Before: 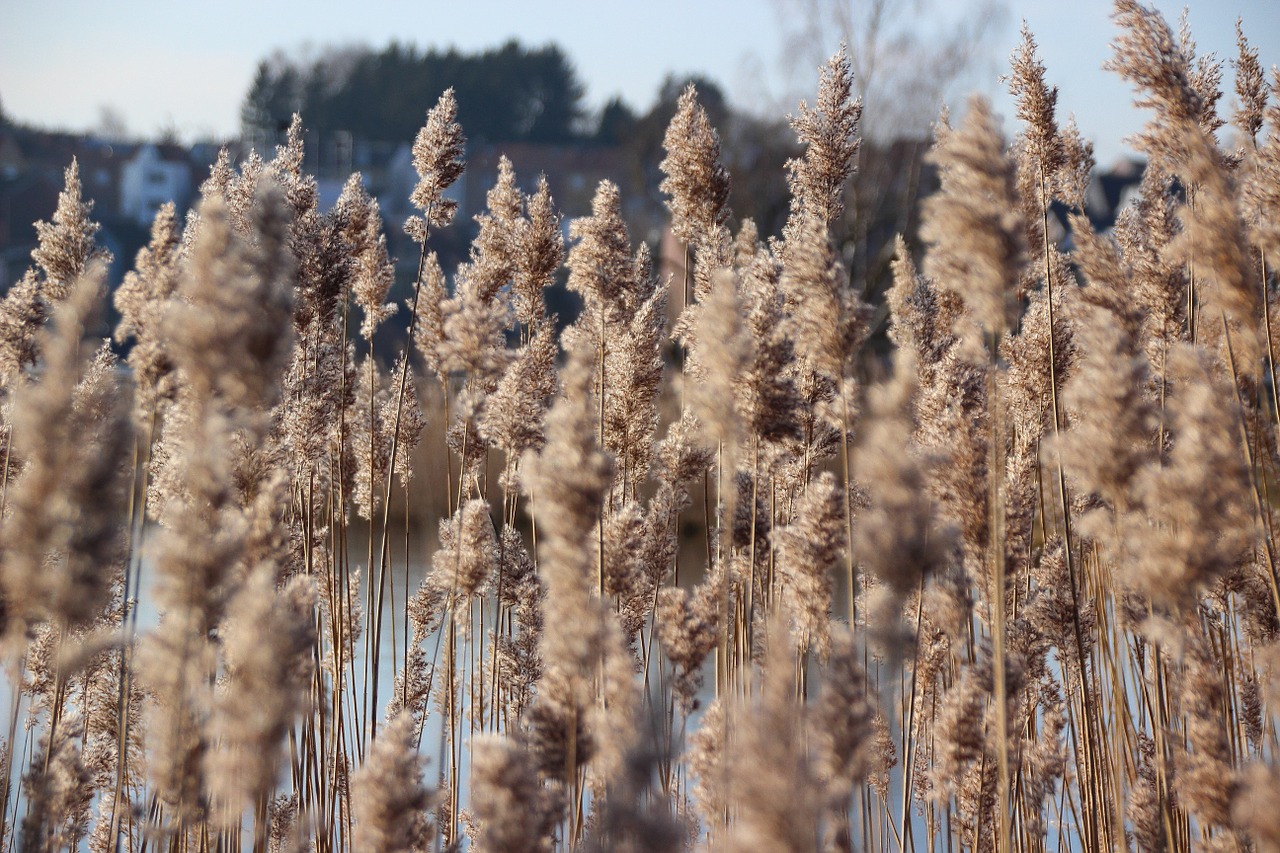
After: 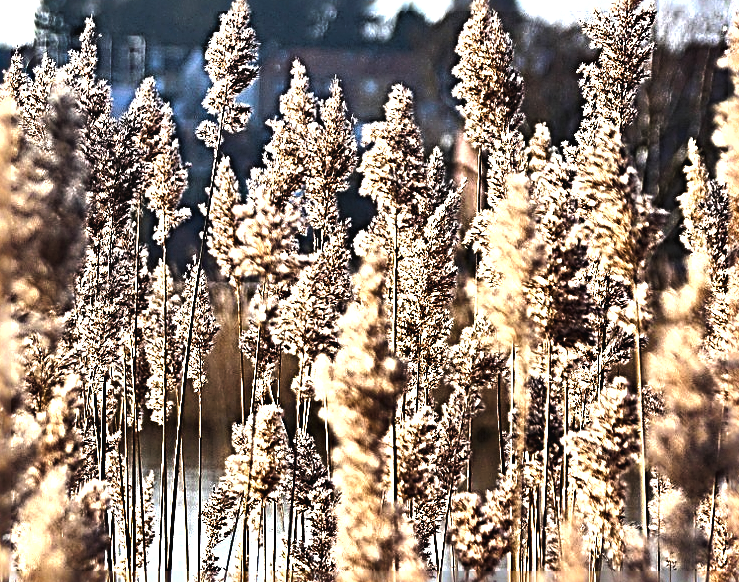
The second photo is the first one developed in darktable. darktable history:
color balance rgb: global offset › luminance 0.71%, perceptual saturation grading › global saturation -11.5%, perceptual brilliance grading › highlights 17.77%, perceptual brilliance grading › mid-tones 31.71%, perceptual brilliance grading › shadows -31.01%, global vibrance 50%
crop: left 16.202%, top 11.208%, right 26.045%, bottom 20.557%
exposure: black level correction 0, exposure 0.7 EV, compensate highlight preservation false
shadows and highlights: shadows 75, highlights -60.85, soften with gaussian
sharpen: radius 4.001, amount 2
